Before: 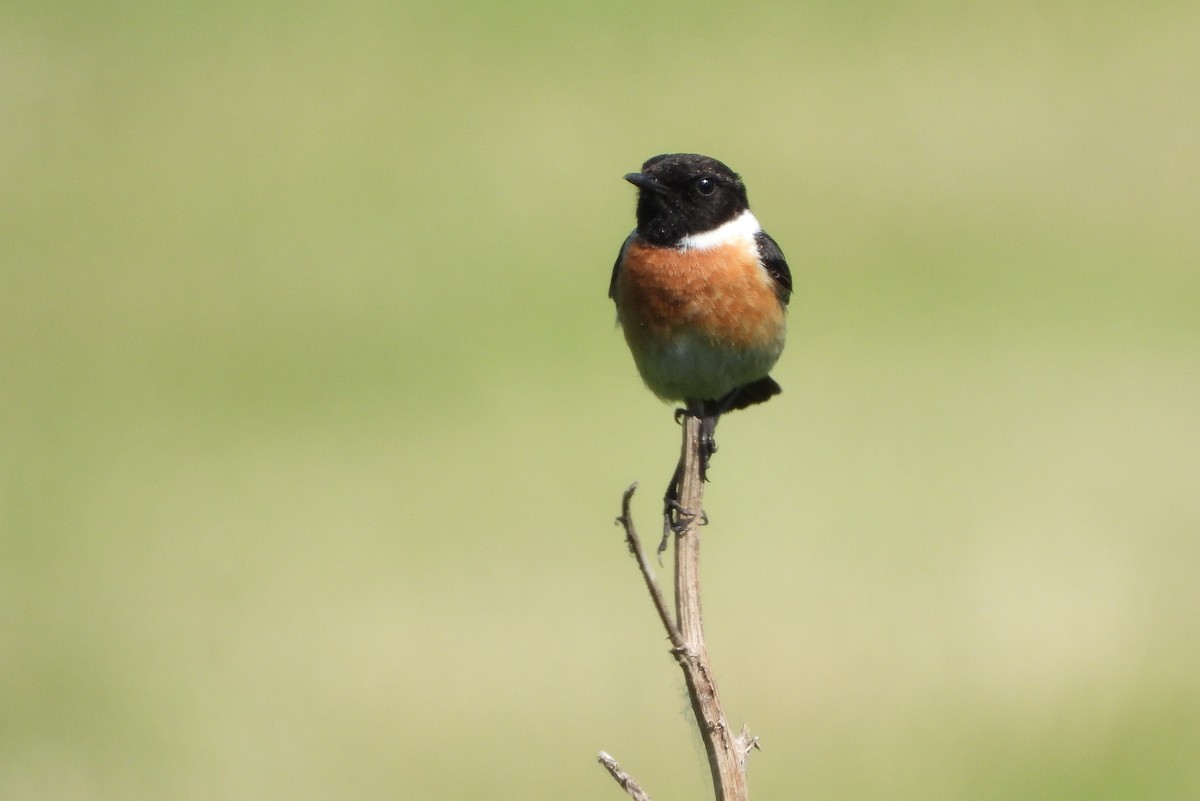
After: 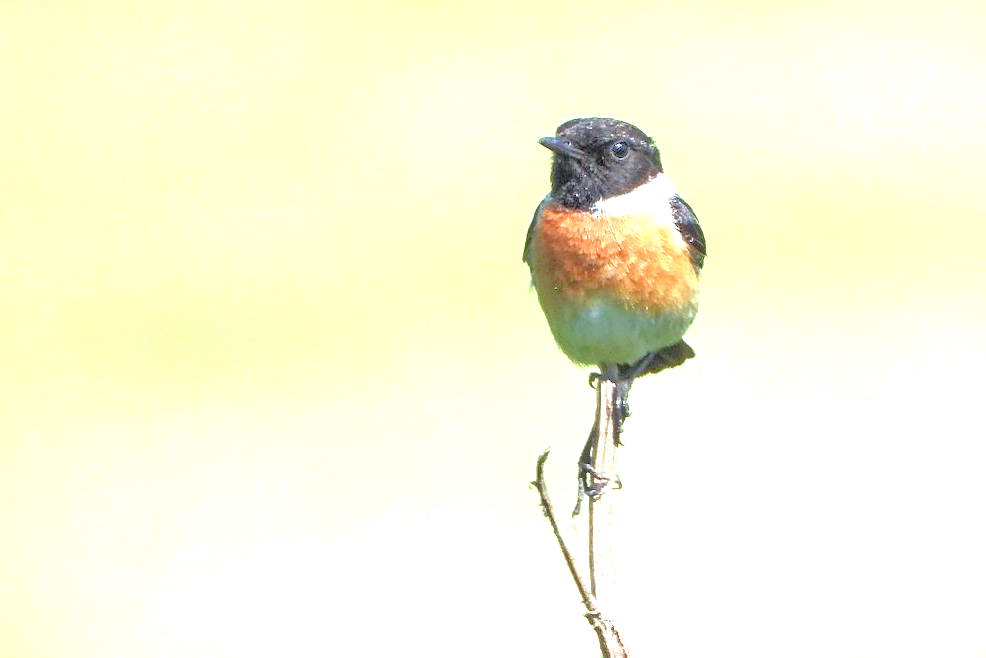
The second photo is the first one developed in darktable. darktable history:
crop and rotate: left 7.196%, top 4.574%, right 10.605%, bottom 13.178%
local contrast: on, module defaults
sharpen: on, module defaults
exposure: black level correction 0.001, exposure 1.719 EV, compensate exposure bias true, compensate highlight preservation false
tone equalizer: -7 EV 0.15 EV, -6 EV 0.6 EV, -5 EV 1.15 EV, -4 EV 1.33 EV, -3 EV 1.15 EV, -2 EV 0.6 EV, -1 EV 0.15 EV, mask exposure compensation -0.5 EV
contrast brightness saturation: contrast 0.05, brightness 0.06, saturation 0.01
color calibration: illuminant as shot in camera, x 0.369, y 0.376, temperature 4328.46 K, gamut compression 3
color balance rgb: perceptual saturation grading › global saturation 20%, global vibrance 20%
